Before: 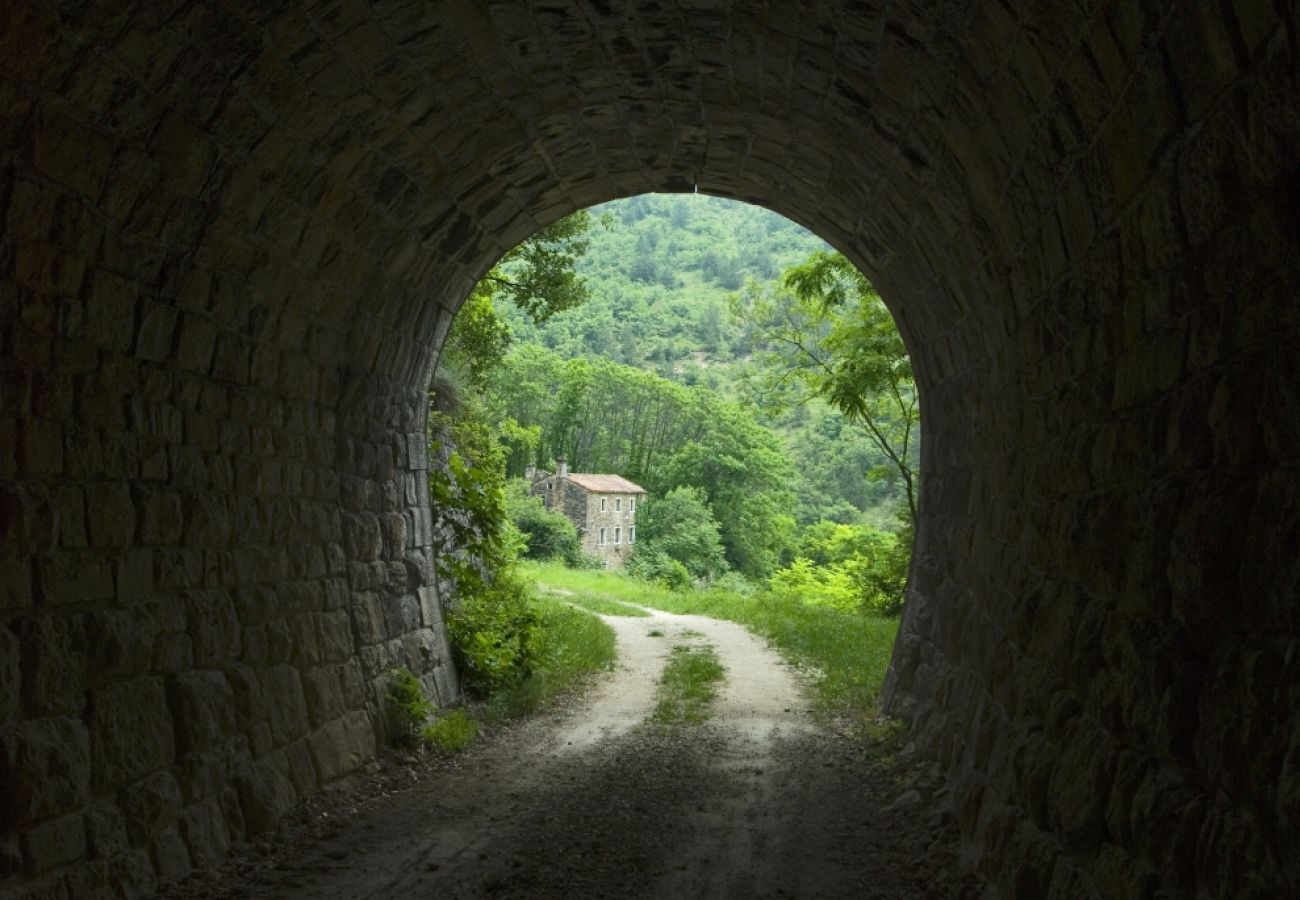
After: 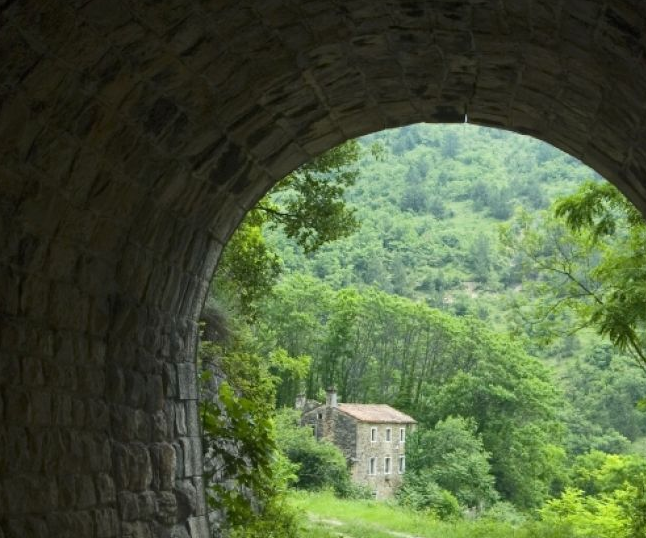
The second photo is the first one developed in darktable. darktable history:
crop: left 17.71%, top 7.856%, right 32.56%, bottom 32.291%
